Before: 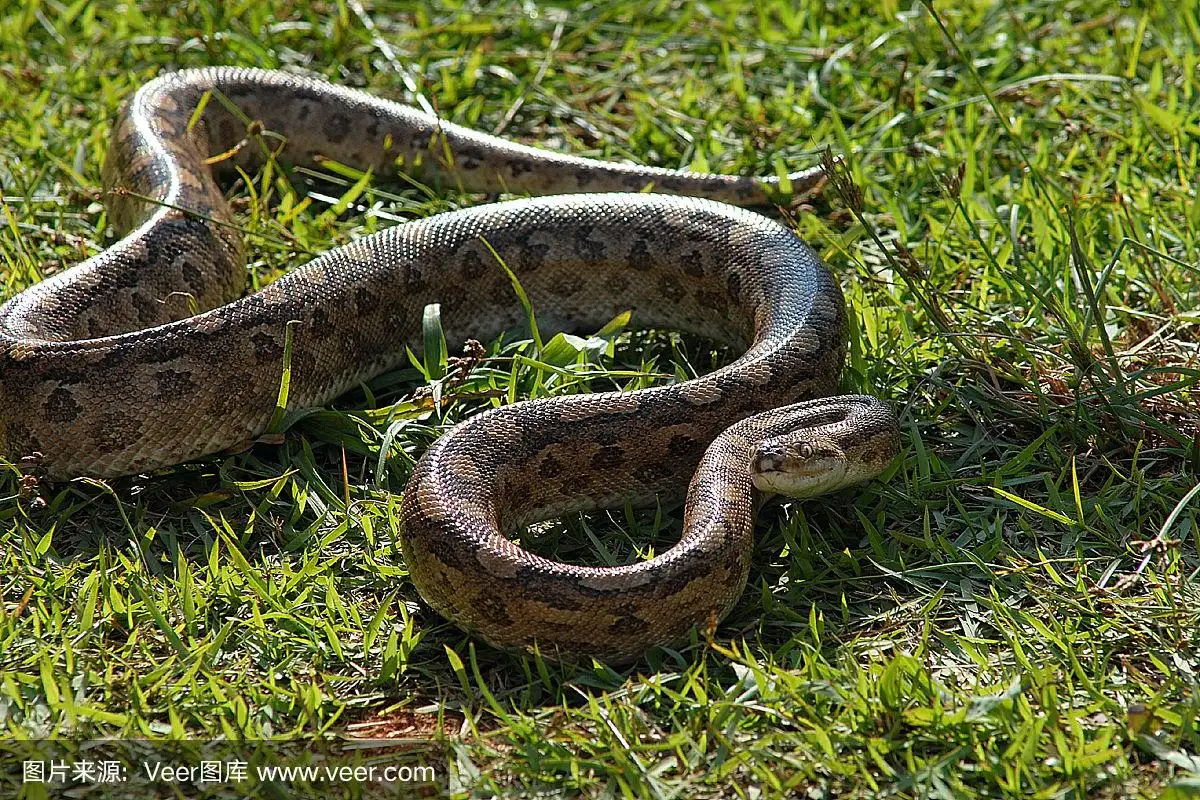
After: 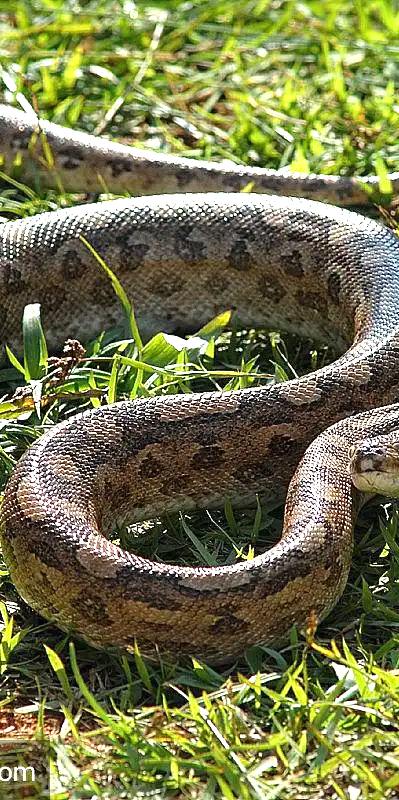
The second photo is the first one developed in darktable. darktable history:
crop: left 33.36%, right 33.36%
exposure: exposure 1 EV, compensate highlight preservation false
